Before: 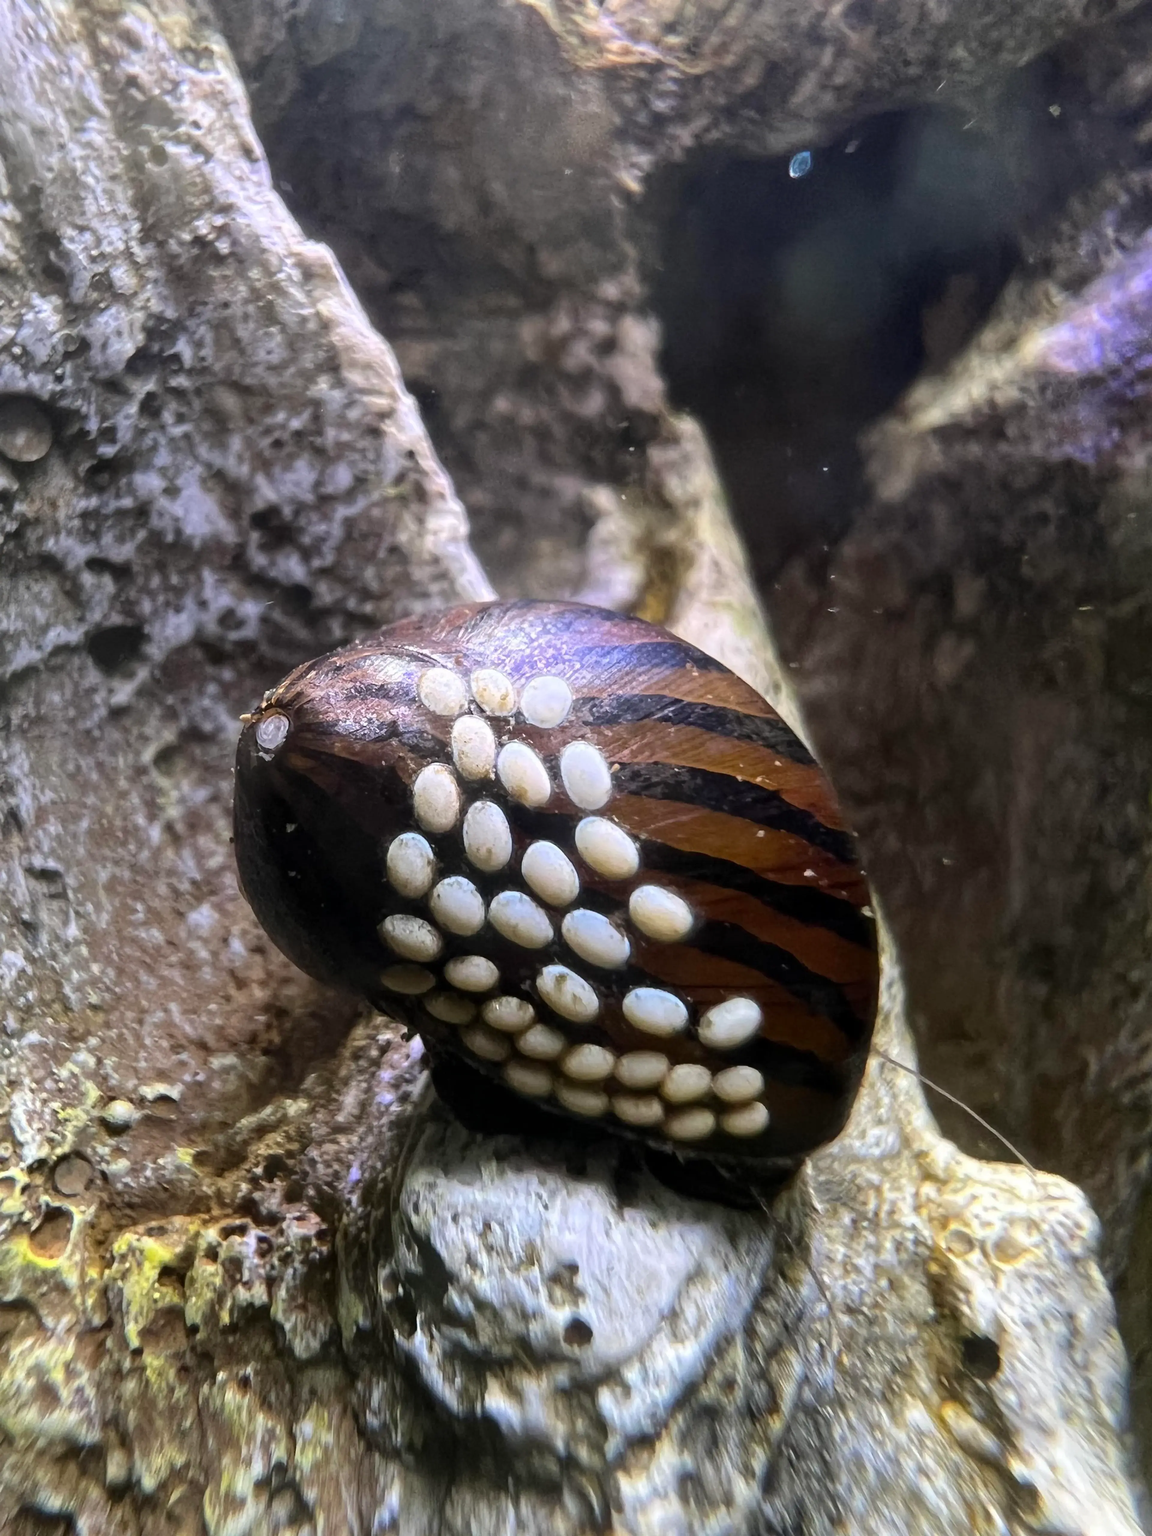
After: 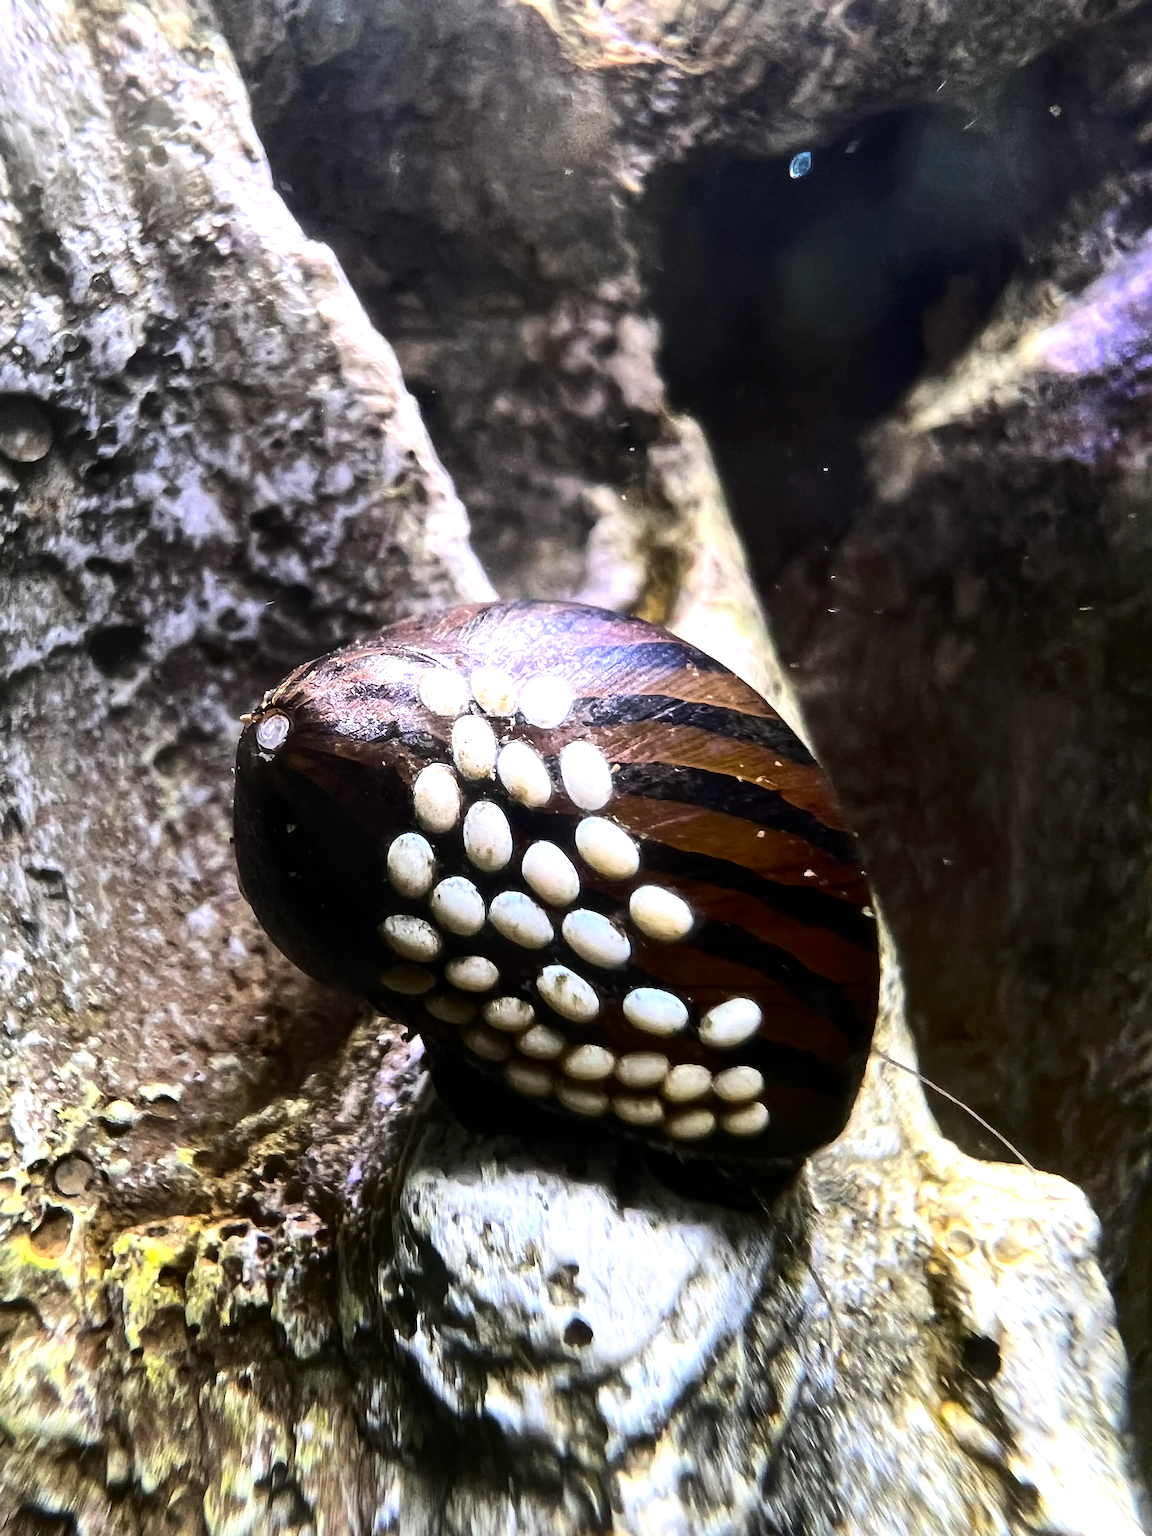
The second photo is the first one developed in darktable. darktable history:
contrast brightness saturation: contrast 0.153, brightness -0.012, saturation 0.098
tone equalizer: -8 EV -0.714 EV, -7 EV -0.714 EV, -6 EV -0.562 EV, -5 EV -0.383 EV, -3 EV 0.382 EV, -2 EV 0.6 EV, -1 EV 0.69 EV, +0 EV 0.727 EV, edges refinement/feathering 500, mask exposure compensation -1.57 EV, preserve details no
sharpen: on, module defaults
